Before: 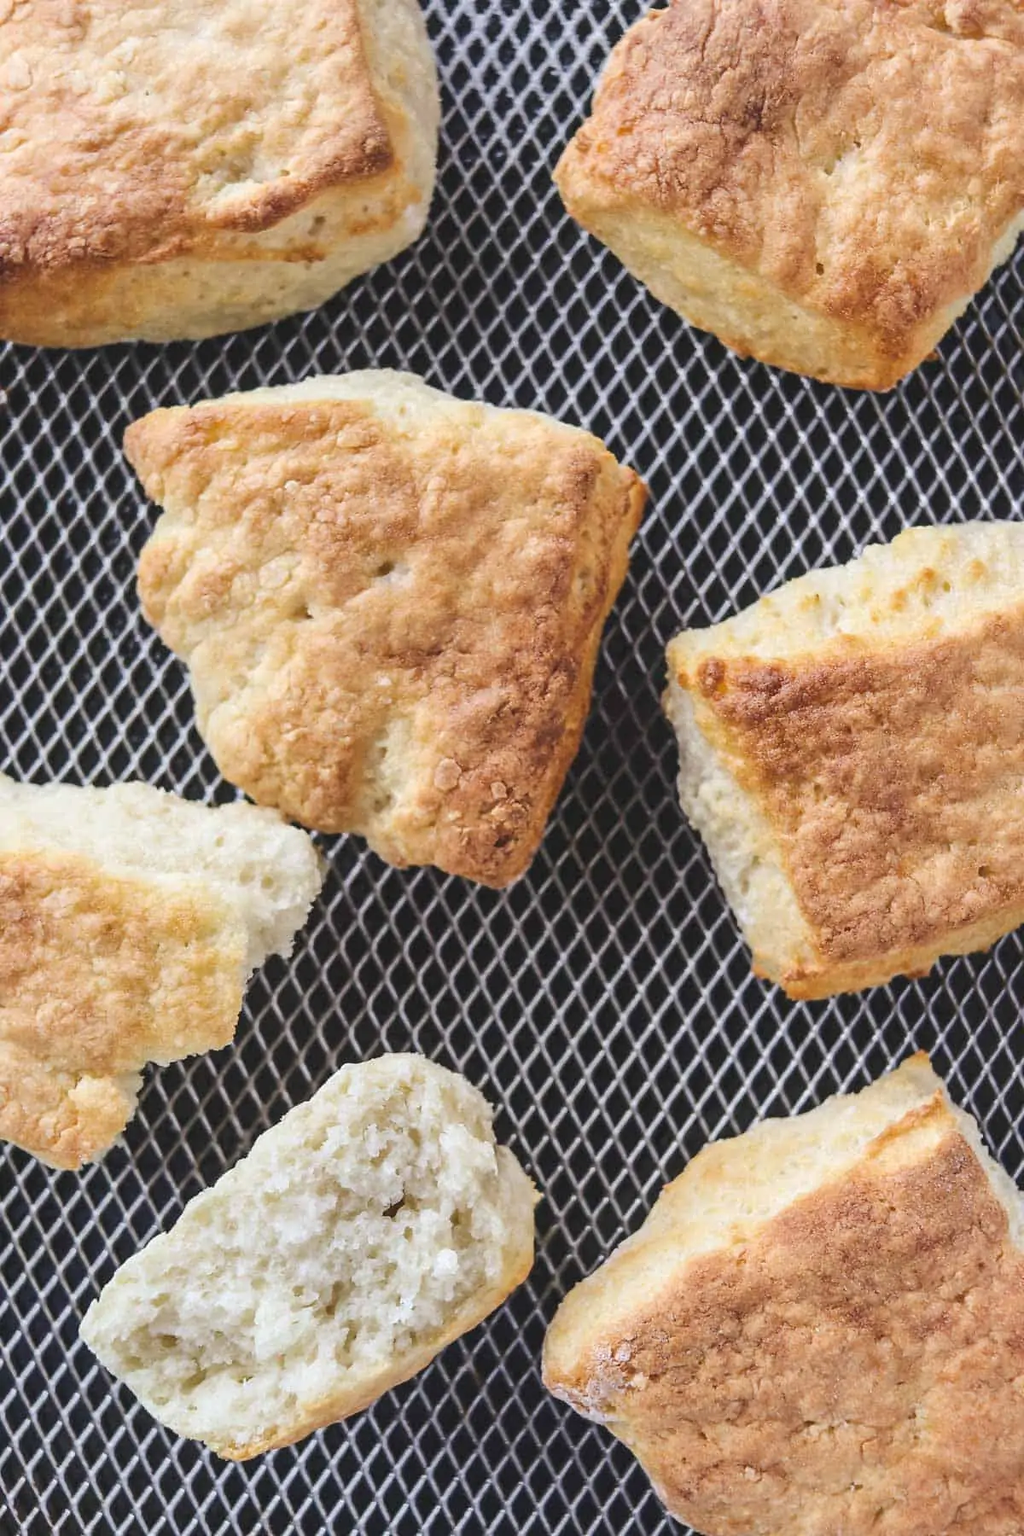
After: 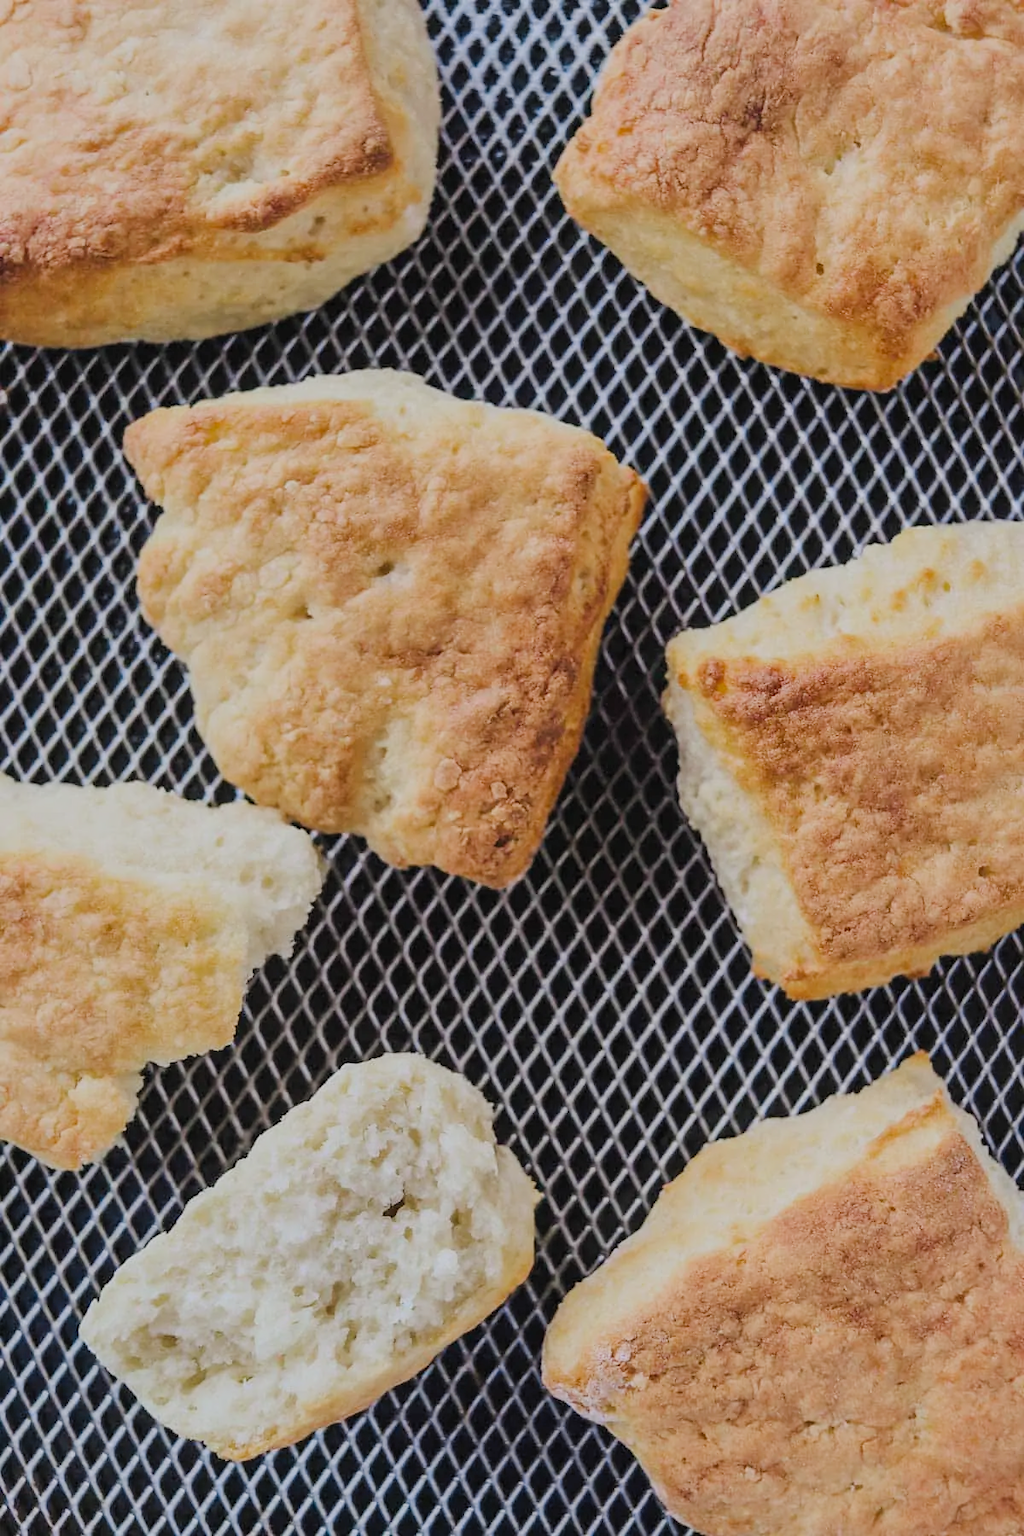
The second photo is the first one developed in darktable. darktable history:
filmic rgb: black relative exposure -6.98 EV, white relative exposure 5.63 EV, hardness 2.86
color zones: curves: ch0 [(0.254, 0.492) (0.724, 0.62)]; ch1 [(0.25, 0.528) (0.719, 0.796)]; ch2 [(0, 0.472) (0.25, 0.5) (0.73, 0.184)]
shadows and highlights: shadows 25, highlights -25
rotate and perspective: crop left 0, crop top 0
